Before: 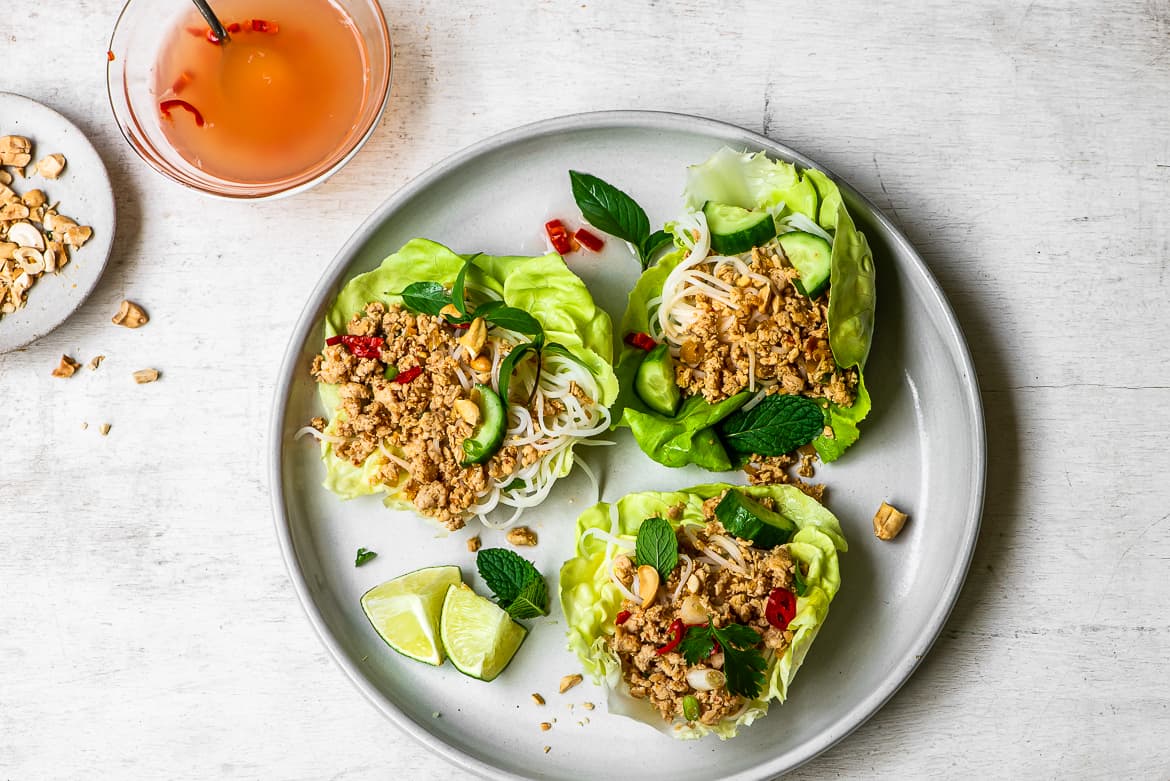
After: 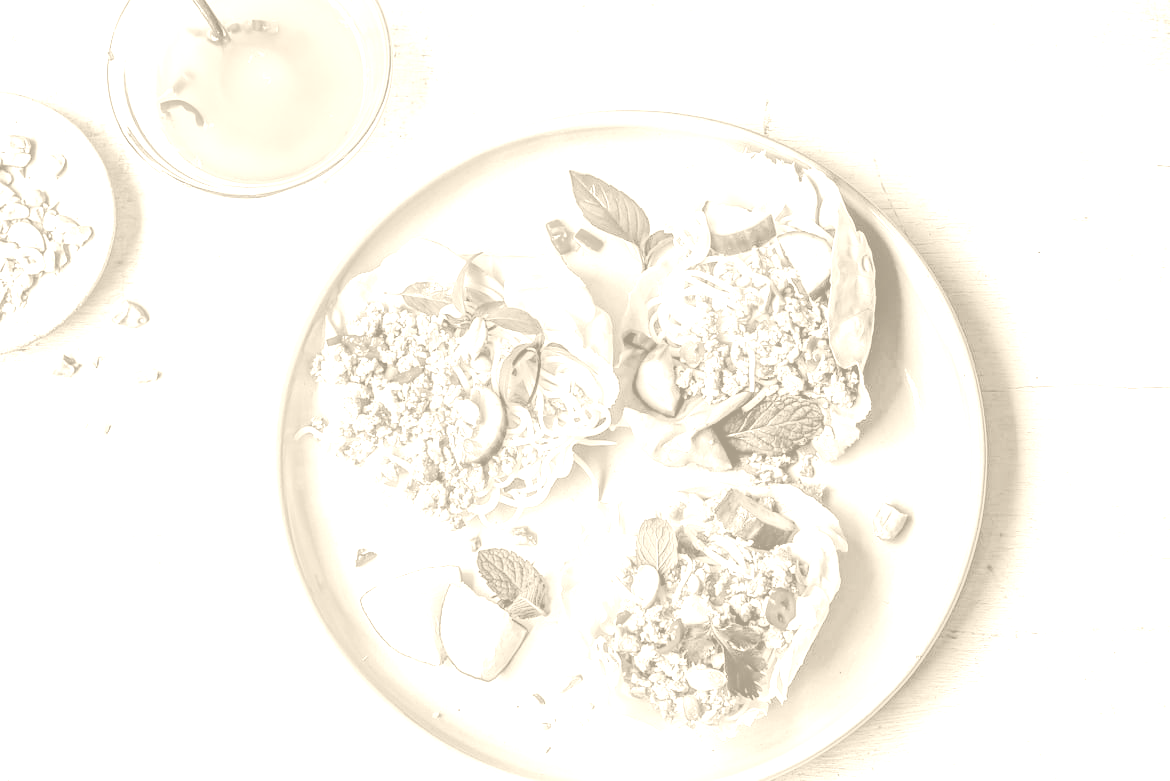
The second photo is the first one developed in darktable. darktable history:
tone equalizer: -7 EV 0.15 EV, -6 EV 0.6 EV, -5 EV 1.15 EV, -4 EV 1.33 EV, -3 EV 1.15 EV, -2 EV 0.6 EV, -1 EV 0.15 EV, mask exposure compensation -0.5 EV
colorize: hue 36°, saturation 71%, lightness 80.79%
tone curve: curves: ch0 [(0, 0) (0.003, 0.018) (0.011, 0.019) (0.025, 0.024) (0.044, 0.037) (0.069, 0.053) (0.1, 0.075) (0.136, 0.105) (0.177, 0.136) (0.224, 0.179) (0.277, 0.244) (0.335, 0.319) (0.399, 0.4) (0.468, 0.495) (0.543, 0.58) (0.623, 0.671) (0.709, 0.757) (0.801, 0.838) (0.898, 0.913) (1, 1)], preserve colors none
local contrast: highlights 25%, shadows 75%, midtone range 0.75
